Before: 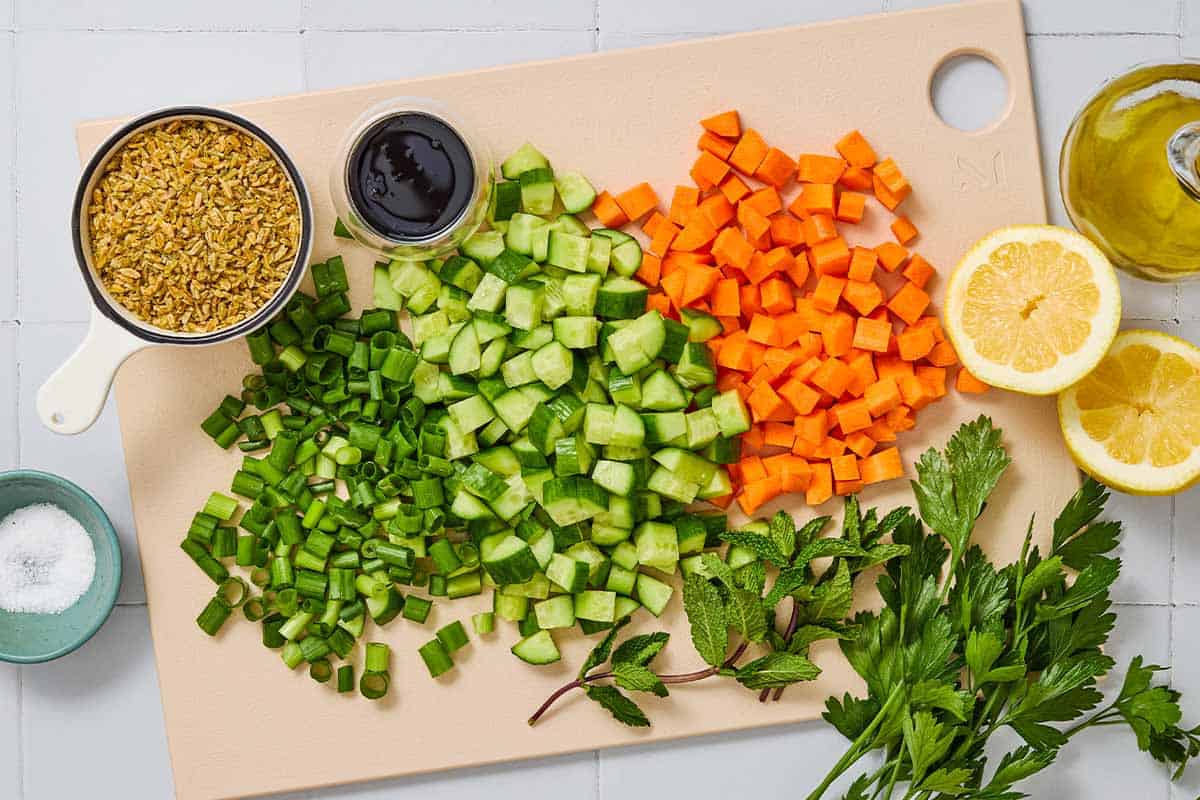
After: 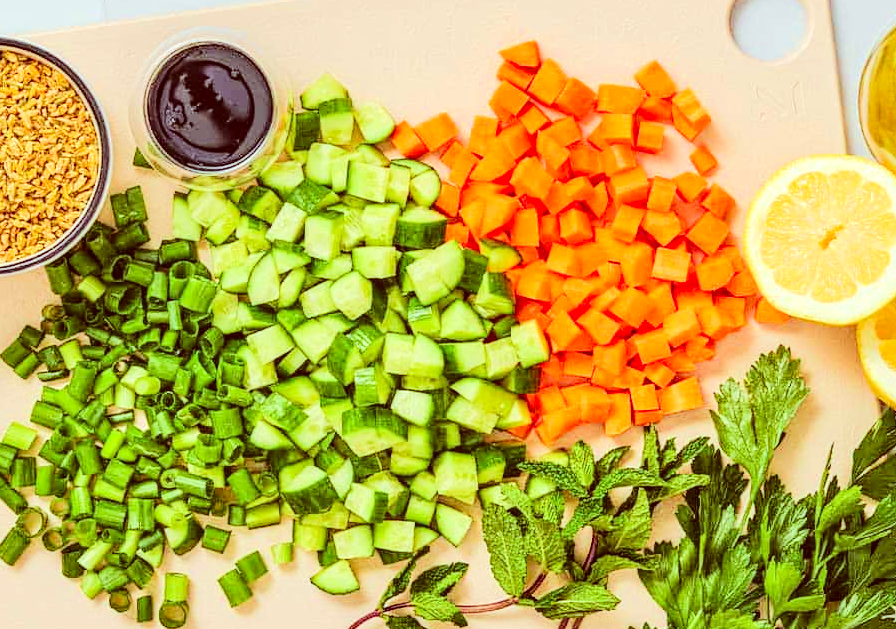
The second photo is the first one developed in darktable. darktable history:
crop: left 16.806%, top 8.761%, right 8.466%, bottom 12.49%
tone equalizer: -7 EV 0.152 EV, -6 EV 0.593 EV, -5 EV 1.19 EV, -4 EV 1.3 EV, -3 EV 1.18 EV, -2 EV 0.6 EV, -1 EV 0.16 EV, edges refinement/feathering 500, mask exposure compensation -1.57 EV, preserve details no
local contrast: on, module defaults
color correction: highlights a* -6.98, highlights b* -0.218, shadows a* 20.87, shadows b* 11.55
